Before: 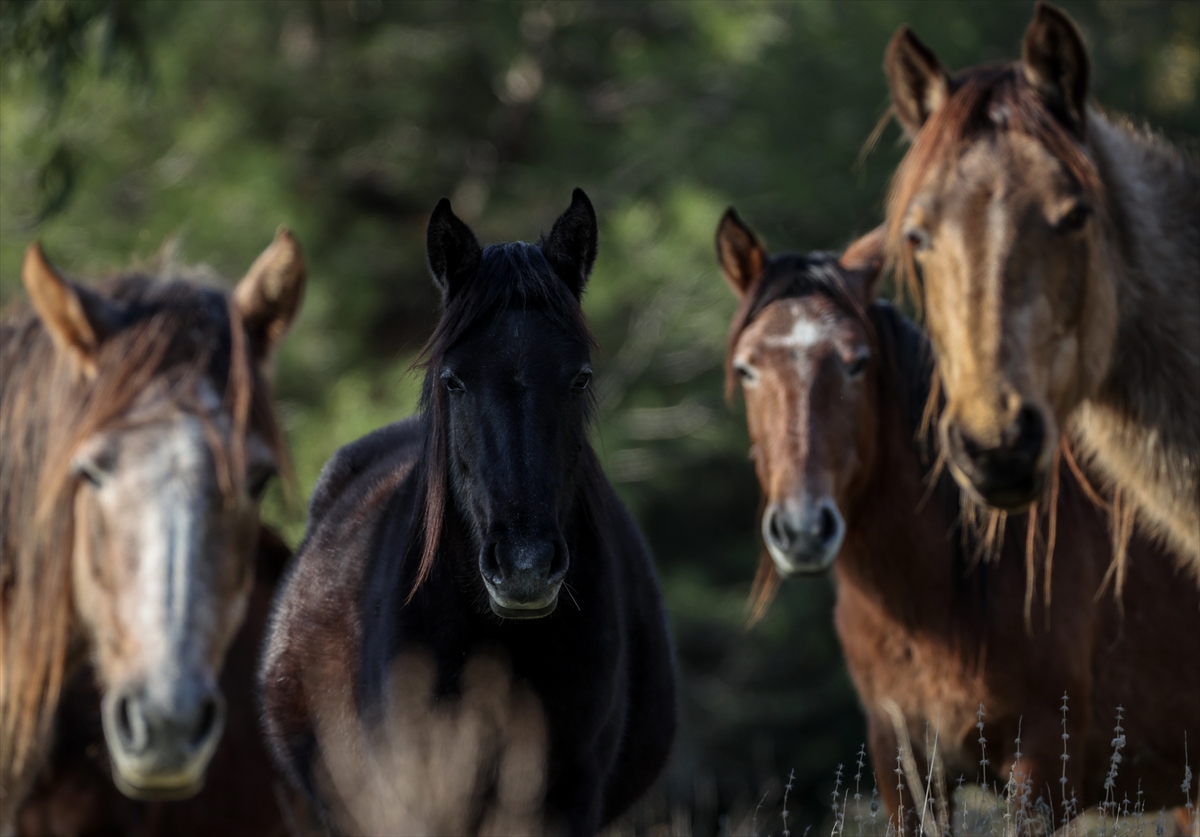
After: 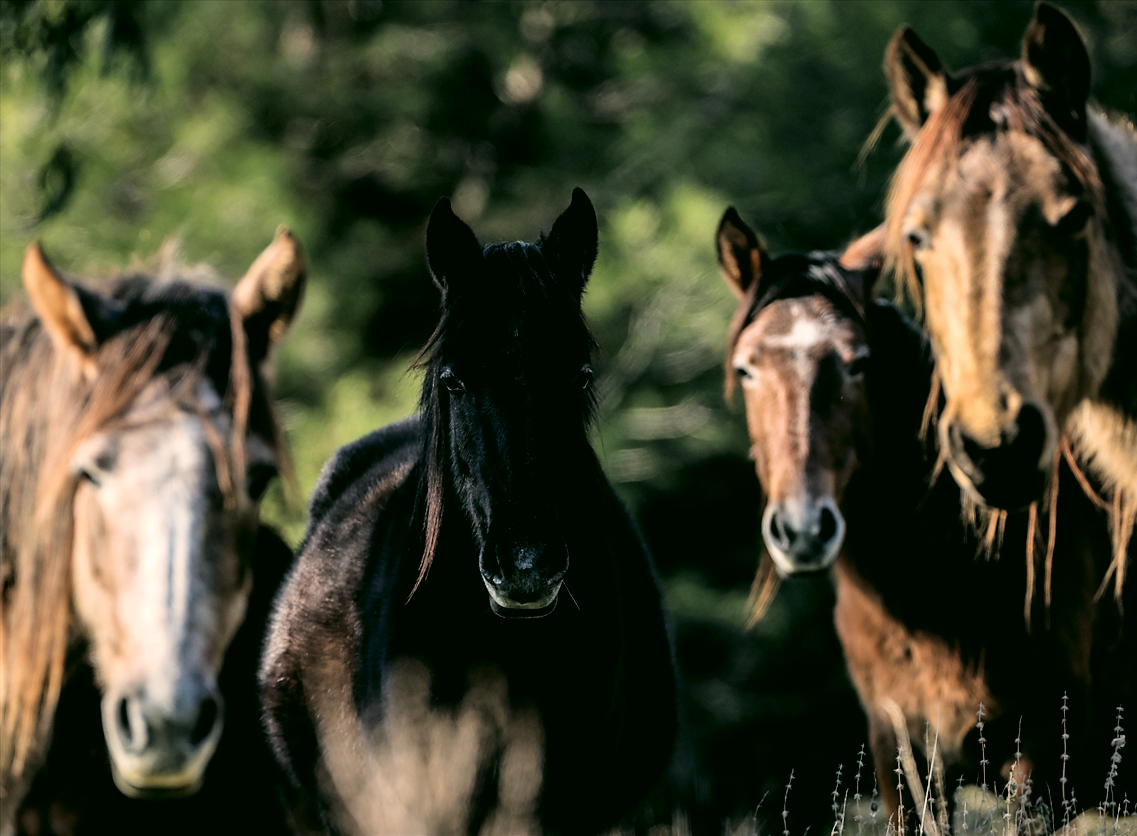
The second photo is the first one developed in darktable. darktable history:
crop and rotate: right 5.167%
levels: mode automatic, black 0.023%, white 99.97%, levels [0.062, 0.494, 0.925]
exposure: exposure 0.781 EV, compensate highlight preservation false
color correction: highlights a* 4.02, highlights b* 4.98, shadows a* -7.55, shadows b* 4.98
sharpen: radius 1.559, amount 0.373, threshold 1.271
color balance rgb: shadows lift › hue 87.51°, highlights gain › chroma 1.62%, highlights gain › hue 55.1°, global offset › chroma 0.06%, global offset › hue 253.66°, linear chroma grading › global chroma 0.5%
filmic rgb: black relative exposure -5 EV, hardness 2.88, contrast 1.3, highlights saturation mix -30%
